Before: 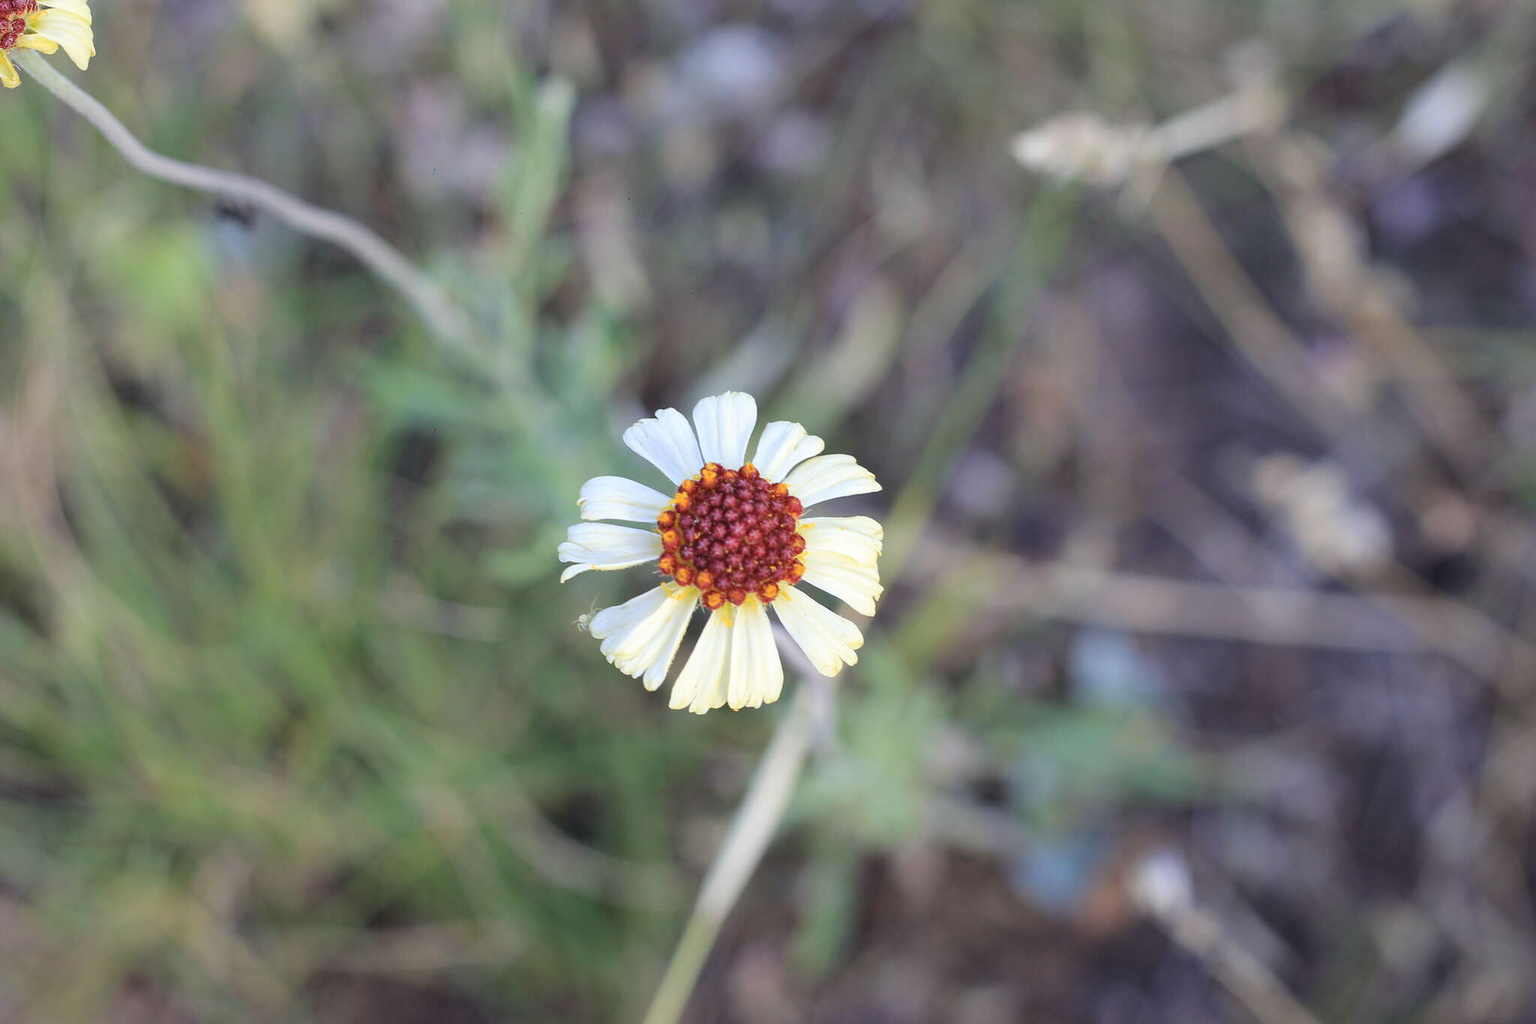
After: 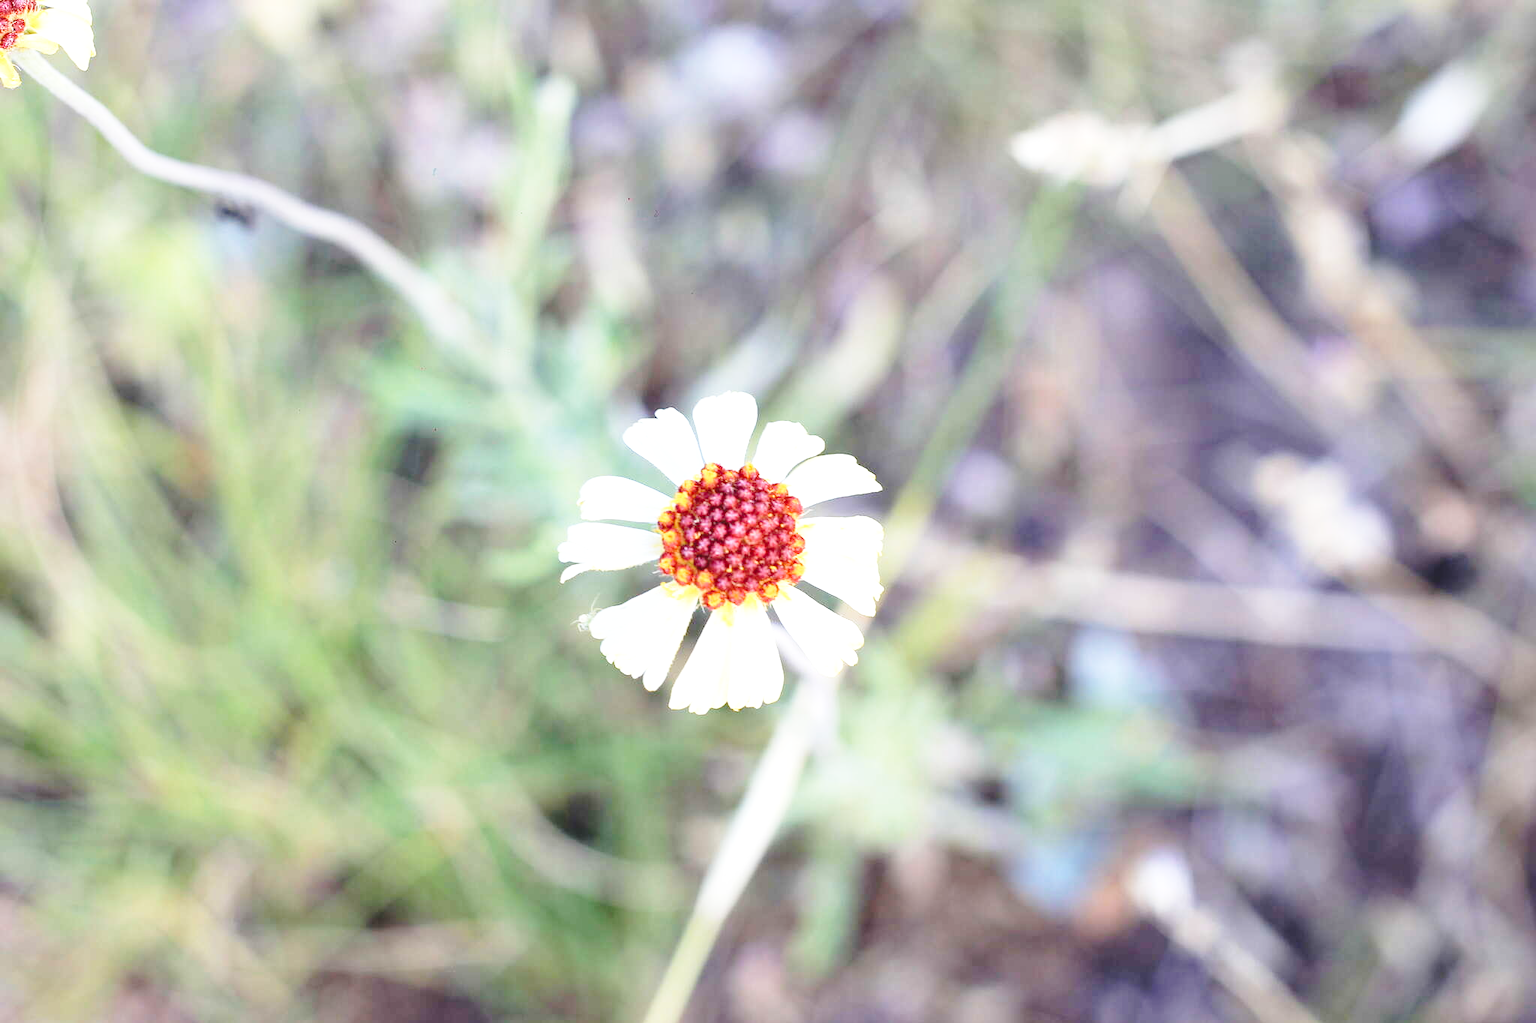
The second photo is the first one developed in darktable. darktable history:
base curve: curves: ch0 [(0, 0) (0.036, 0.037) (0.121, 0.228) (0.46, 0.76) (0.859, 0.983) (1, 1)], preserve colors none
exposure: exposure 0.657 EV, compensate highlight preservation false
